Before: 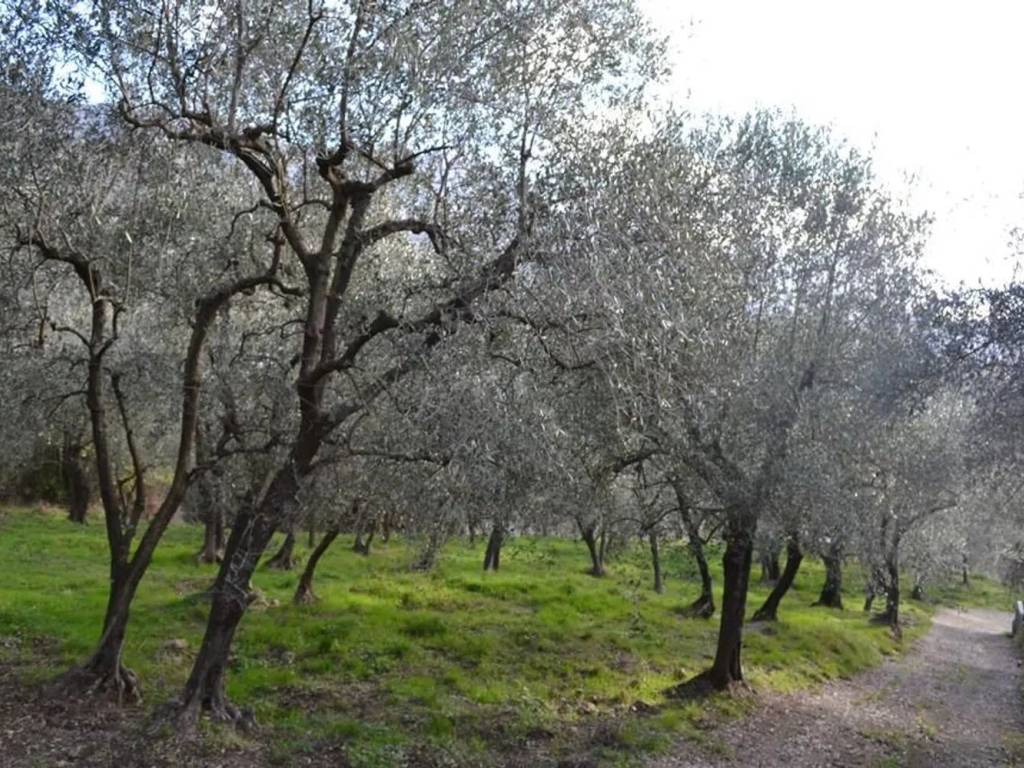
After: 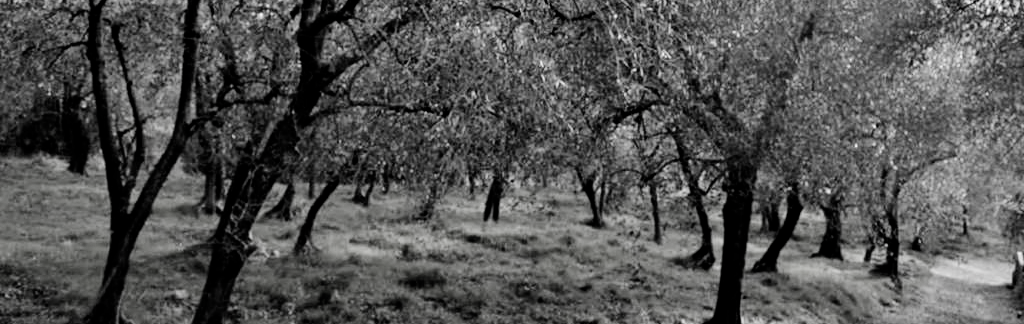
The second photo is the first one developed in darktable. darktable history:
filmic rgb: black relative exposure -5.14 EV, white relative exposure 3.19 EV, hardness 3.45, contrast 1.197, highlights saturation mix -48.86%, preserve chrominance no, color science v5 (2021), contrast in shadows safe, contrast in highlights safe
crop: top 45.551%, bottom 12.231%
contrast equalizer: octaves 7, y [[0.6 ×6], [0.55 ×6], [0 ×6], [0 ×6], [0 ×6]]
